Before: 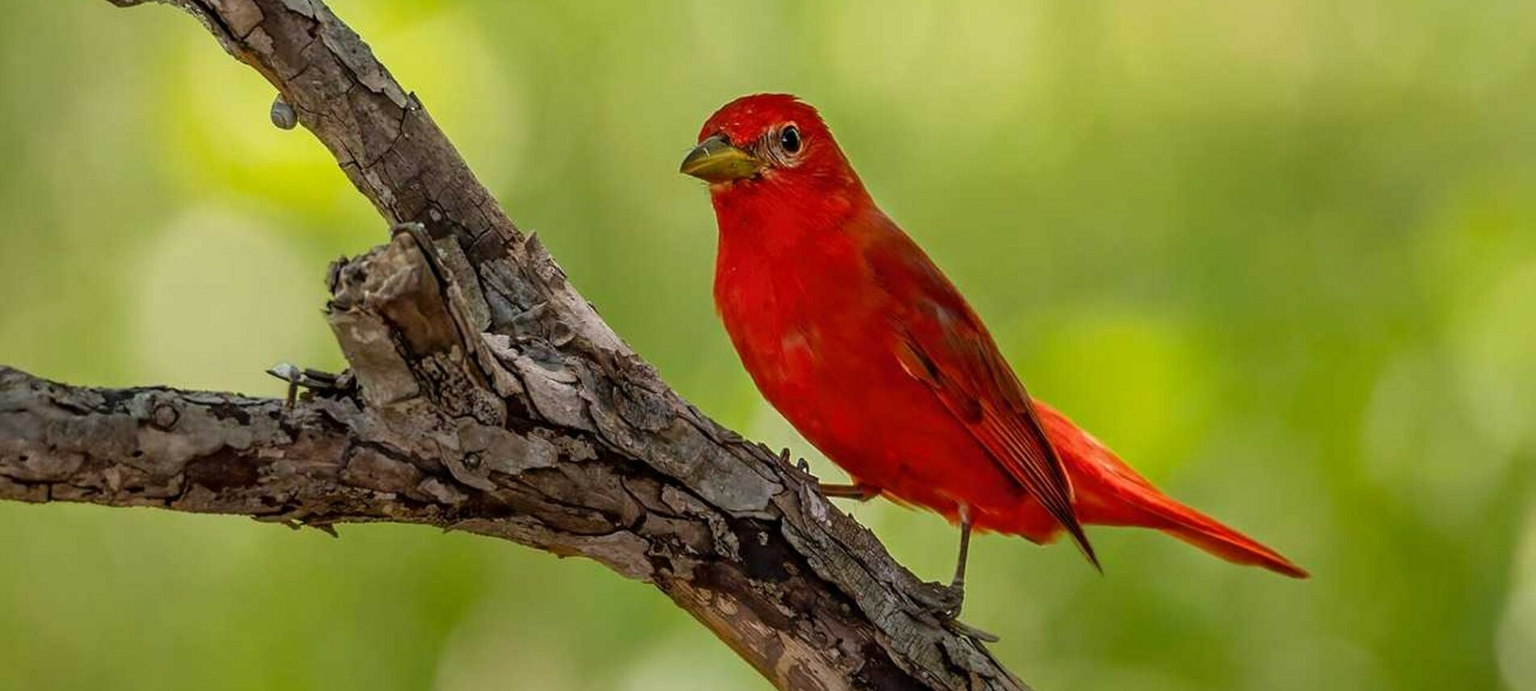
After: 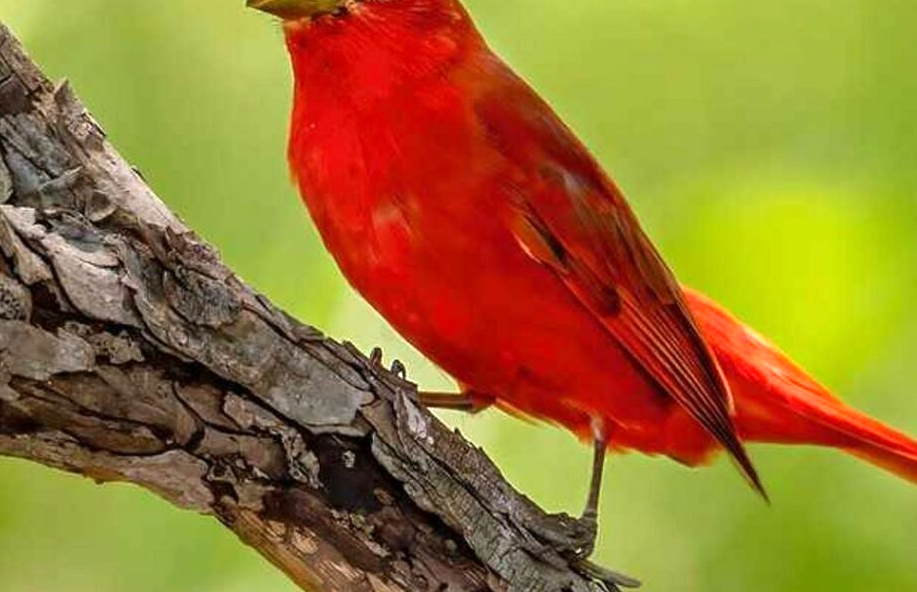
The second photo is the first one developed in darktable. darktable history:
crop: left 31.334%, top 24.288%, right 20.37%, bottom 6.462%
exposure: exposure 0.636 EV, compensate highlight preservation false
